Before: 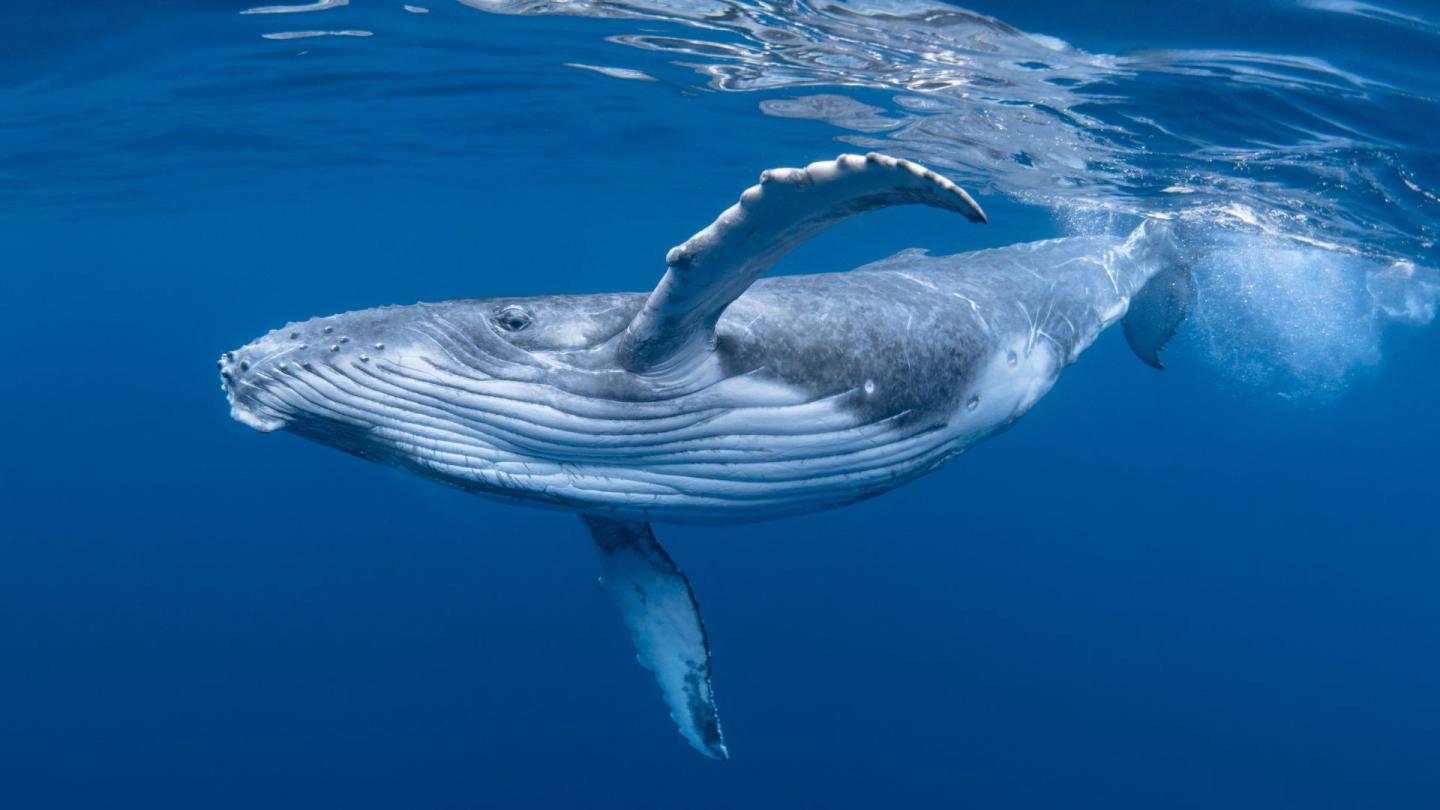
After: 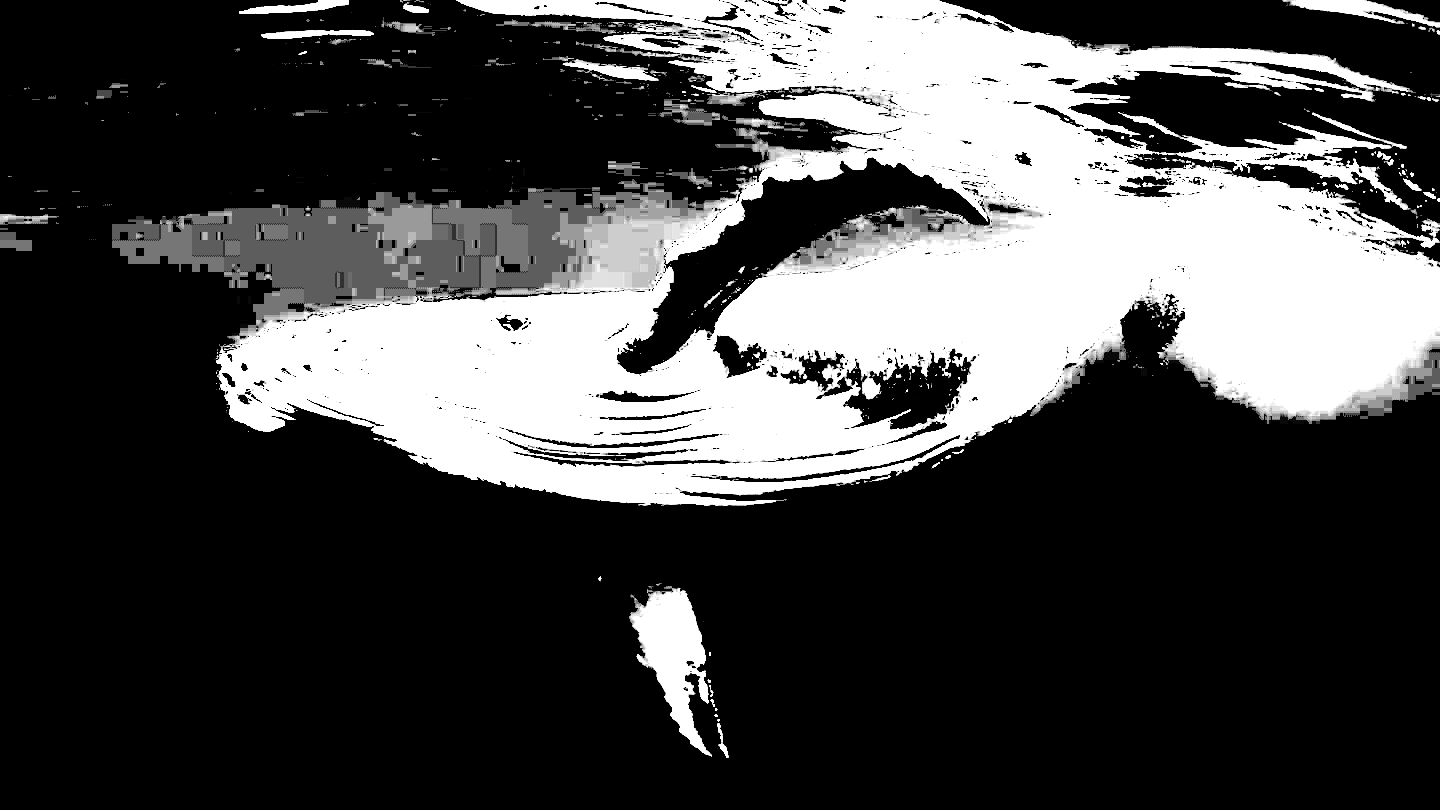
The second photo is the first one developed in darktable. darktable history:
tone equalizer: on, module defaults
monochrome: a -74.22, b 78.2
colorize: hue 34.49°, saturation 35.33%, source mix 100%, version 1
exposure: black level correction 0.1, exposure 3 EV, compensate highlight preservation false
